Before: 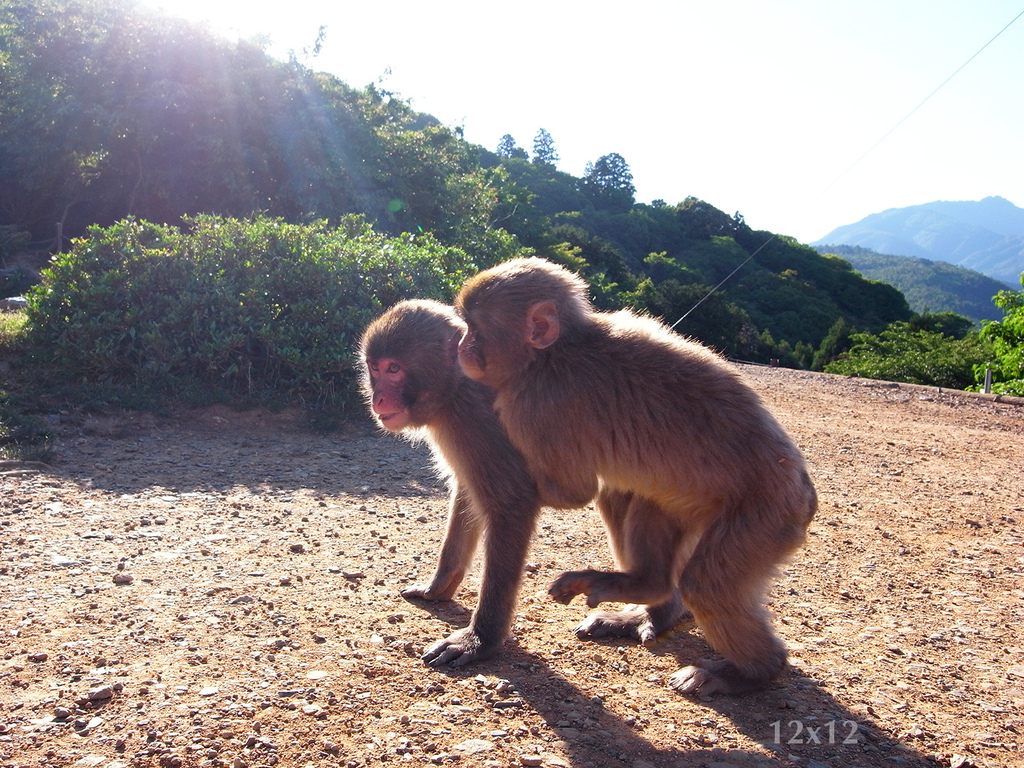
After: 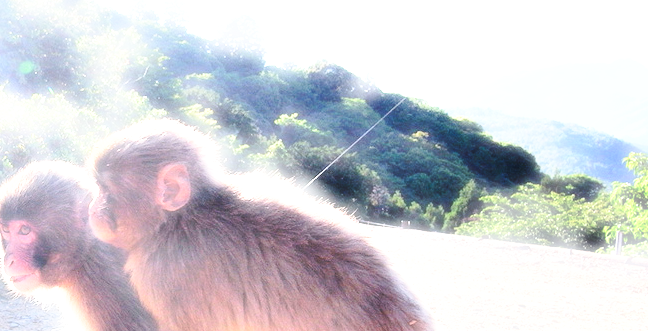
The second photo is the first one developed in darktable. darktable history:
haze removal: strength -0.895, distance 0.223, adaptive false
base curve: curves: ch0 [(0, 0) (0.032, 0.037) (0.105, 0.228) (0.435, 0.76) (0.856, 0.983) (1, 1)], preserve colors none
crop: left 36.106%, top 17.969%, right 0.578%, bottom 38.884%
contrast brightness saturation: contrast 0.199, brightness 0.161, saturation 0.217
contrast equalizer: y [[0.6 ×6], [0.55 ×6], [0 ×6], [0 ×6], [0 ×6]]
exposure: exposure 0.67 EV, compensate highlight preservation false
